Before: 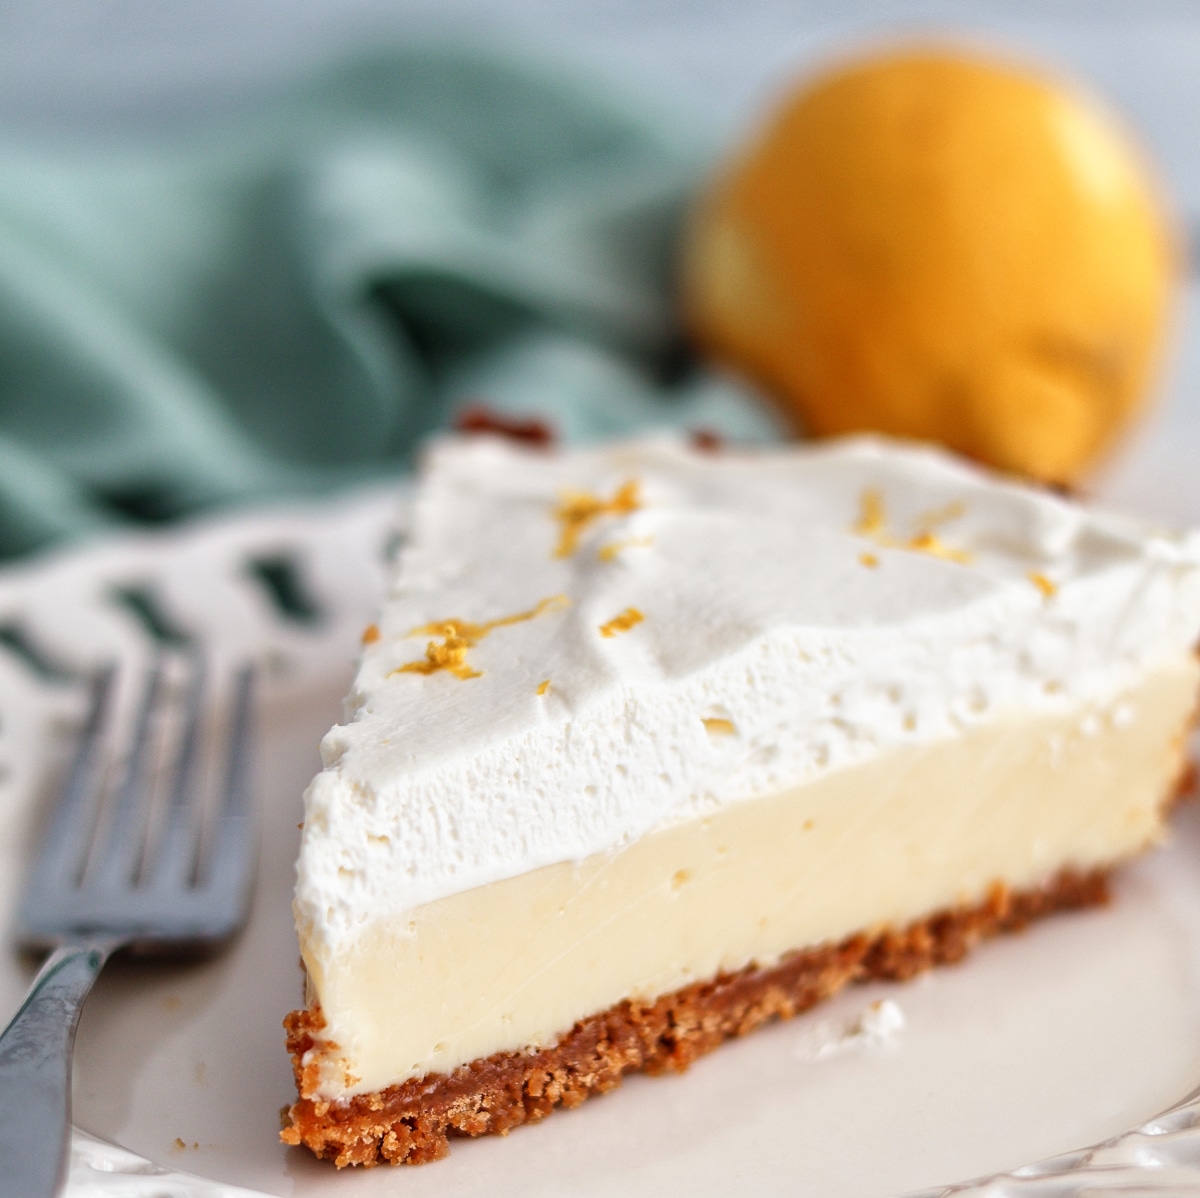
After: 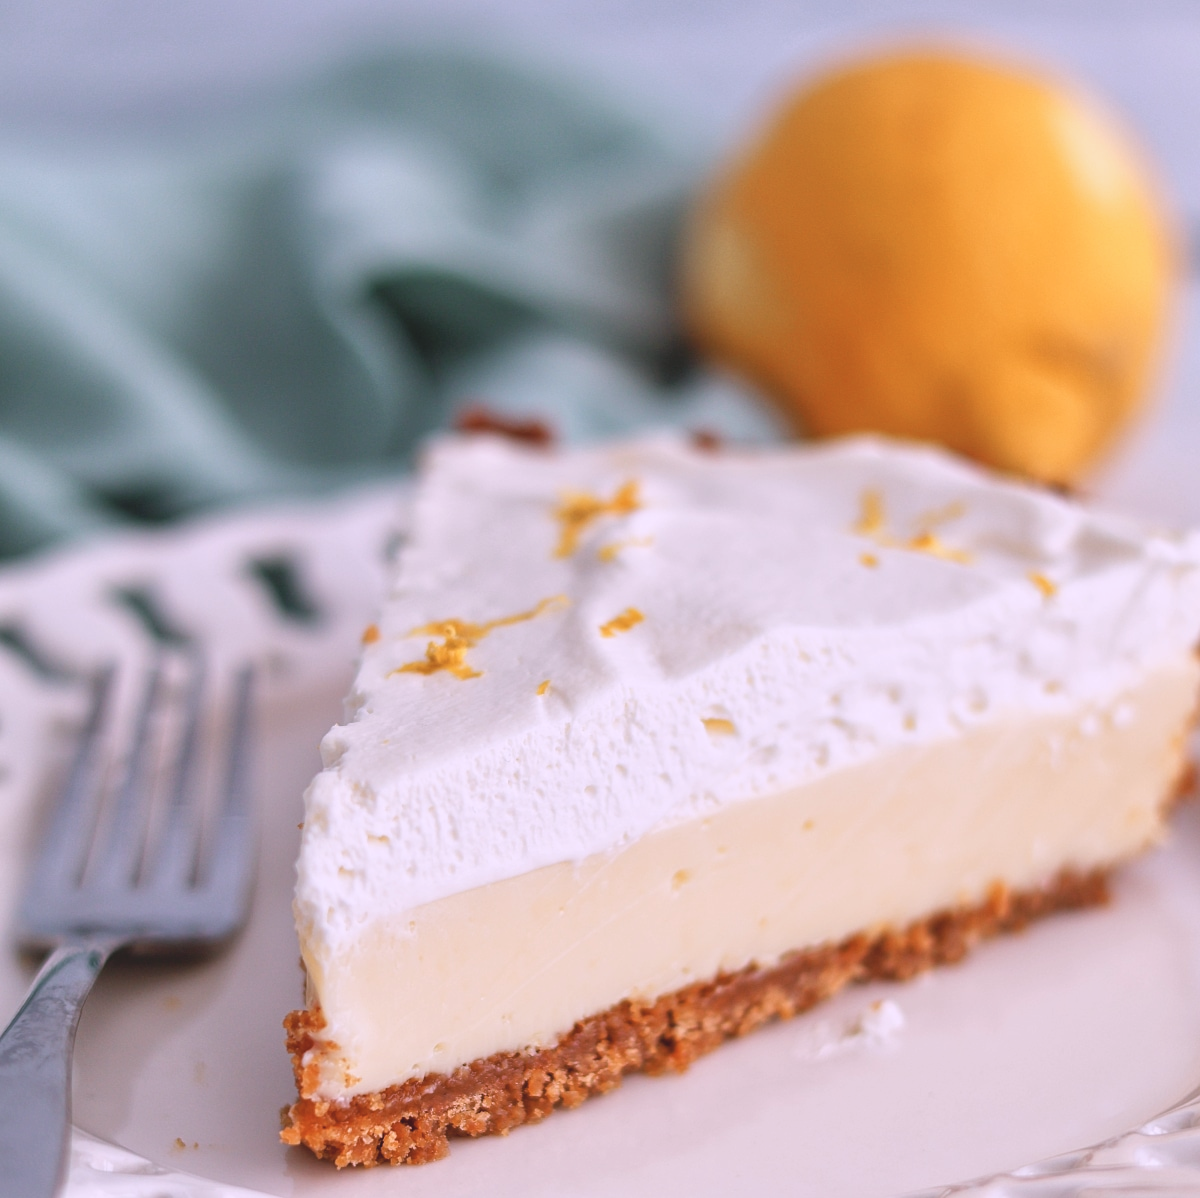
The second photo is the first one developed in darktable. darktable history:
contrast brightness saturation: contrast -0.15, brightness 0.05, saturation -0.12
white balance: red 1.066, blue 1.119
